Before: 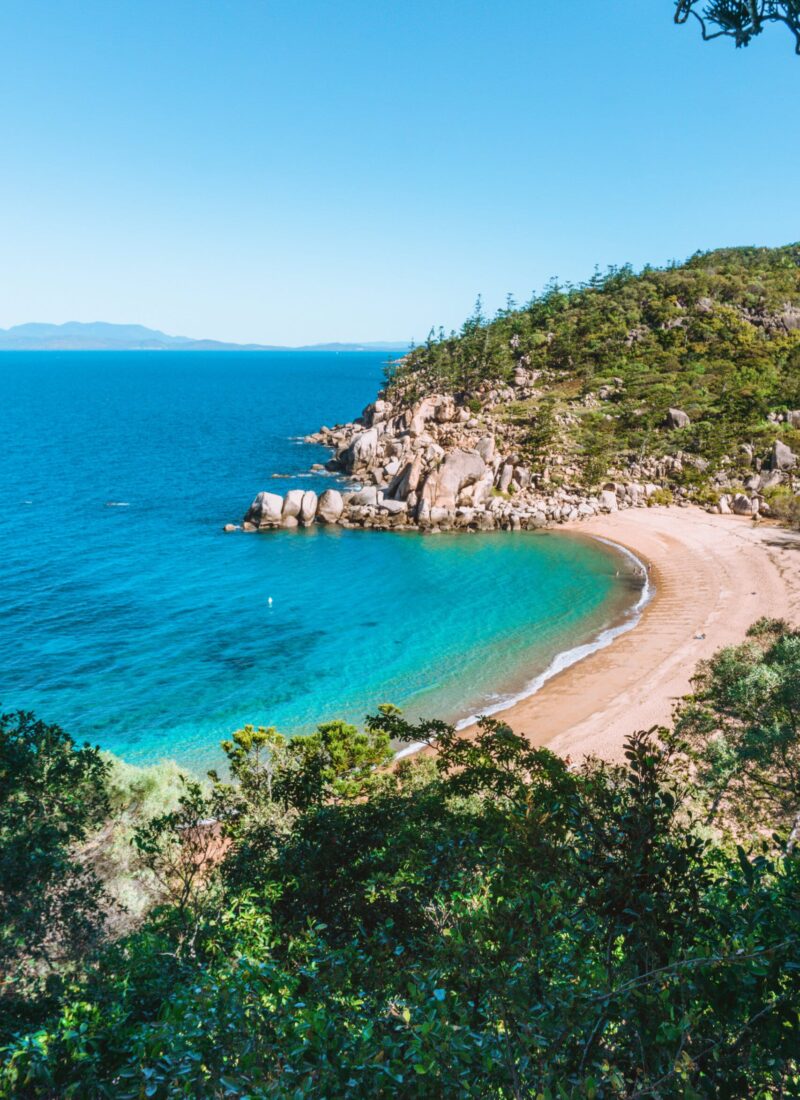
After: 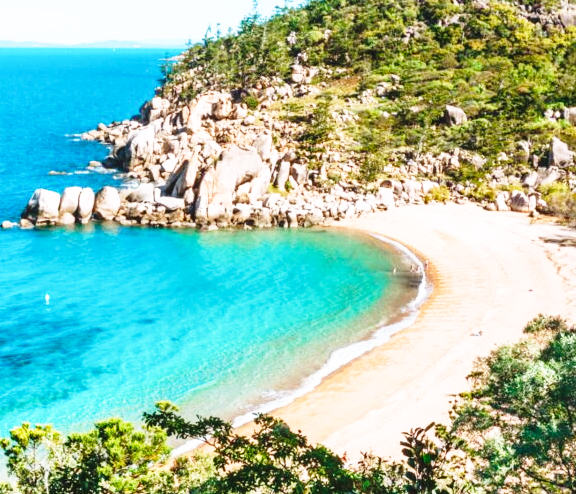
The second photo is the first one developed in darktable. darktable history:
crop and rotate: left 27.987%, top 27.57%, bottom 27.508%
exposure: compensate highlight preservation false
base curve: curves: ch0 [(0, 0) (0.026, 0.03) (0.109, 0.232) (0.351, 0.748) (0.669, 0.968) (1, 1)], exposure shift 0.01, preserve colors none
